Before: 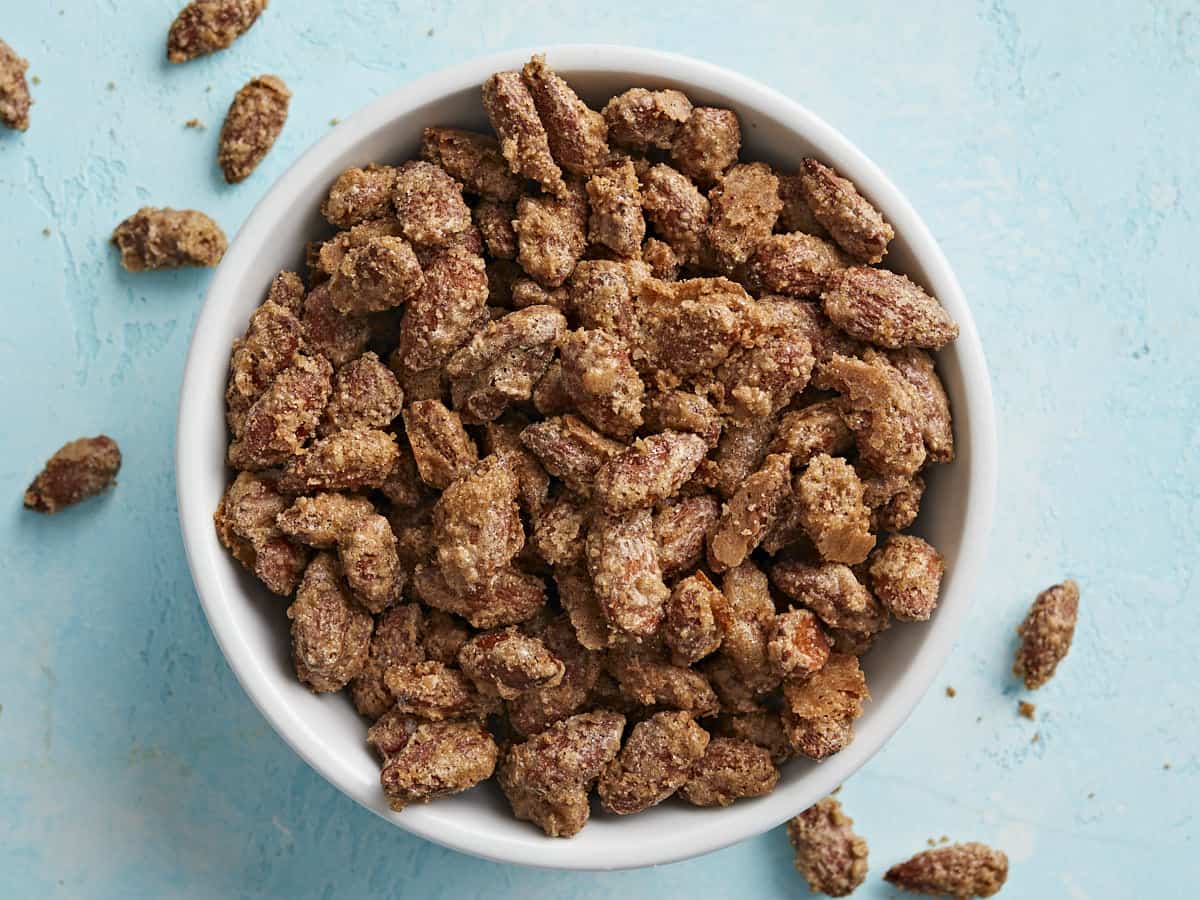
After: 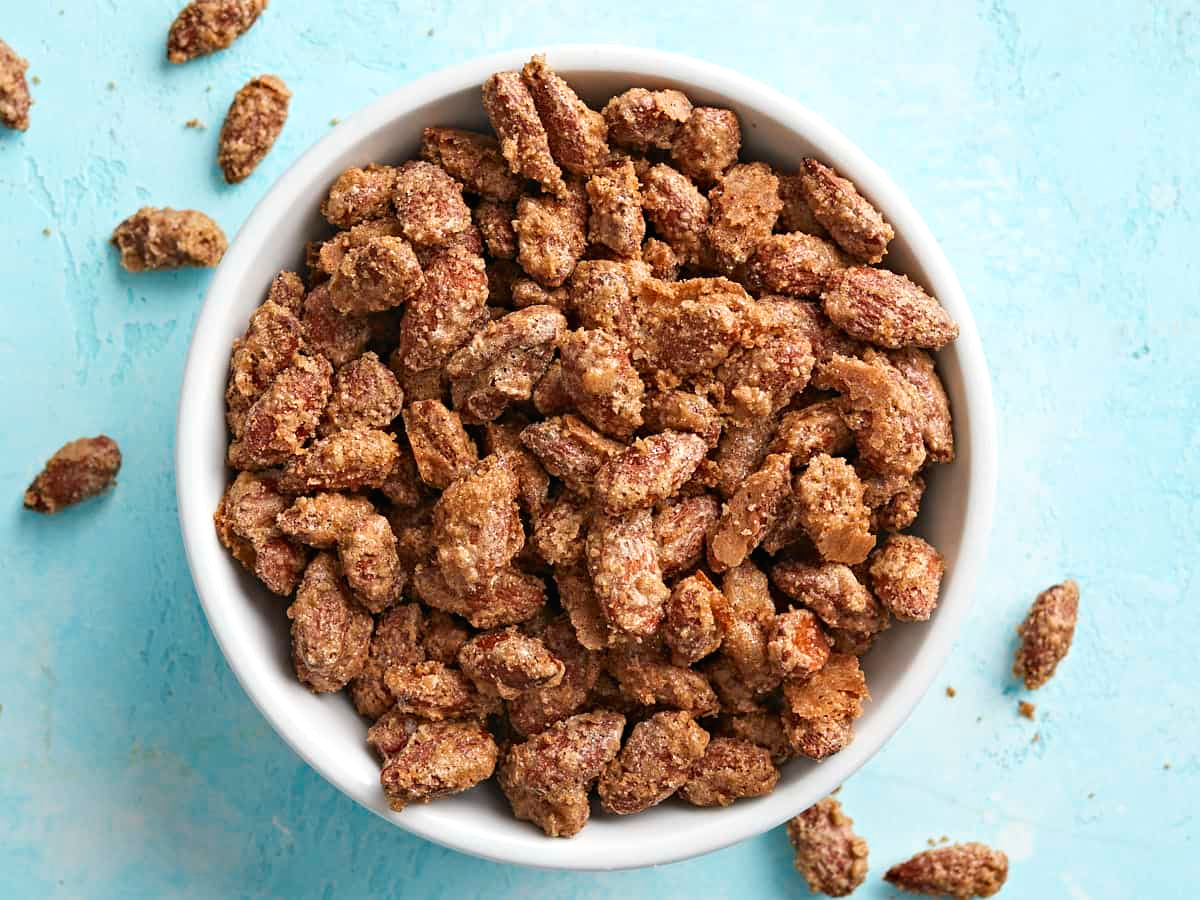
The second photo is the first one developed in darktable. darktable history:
exposure: exposure 0.3 EV, compensate highlight preservation false
local contrast: mode bilateral grid, contrast 100, coarseness 100, detail 91%, midtone range 0.2
